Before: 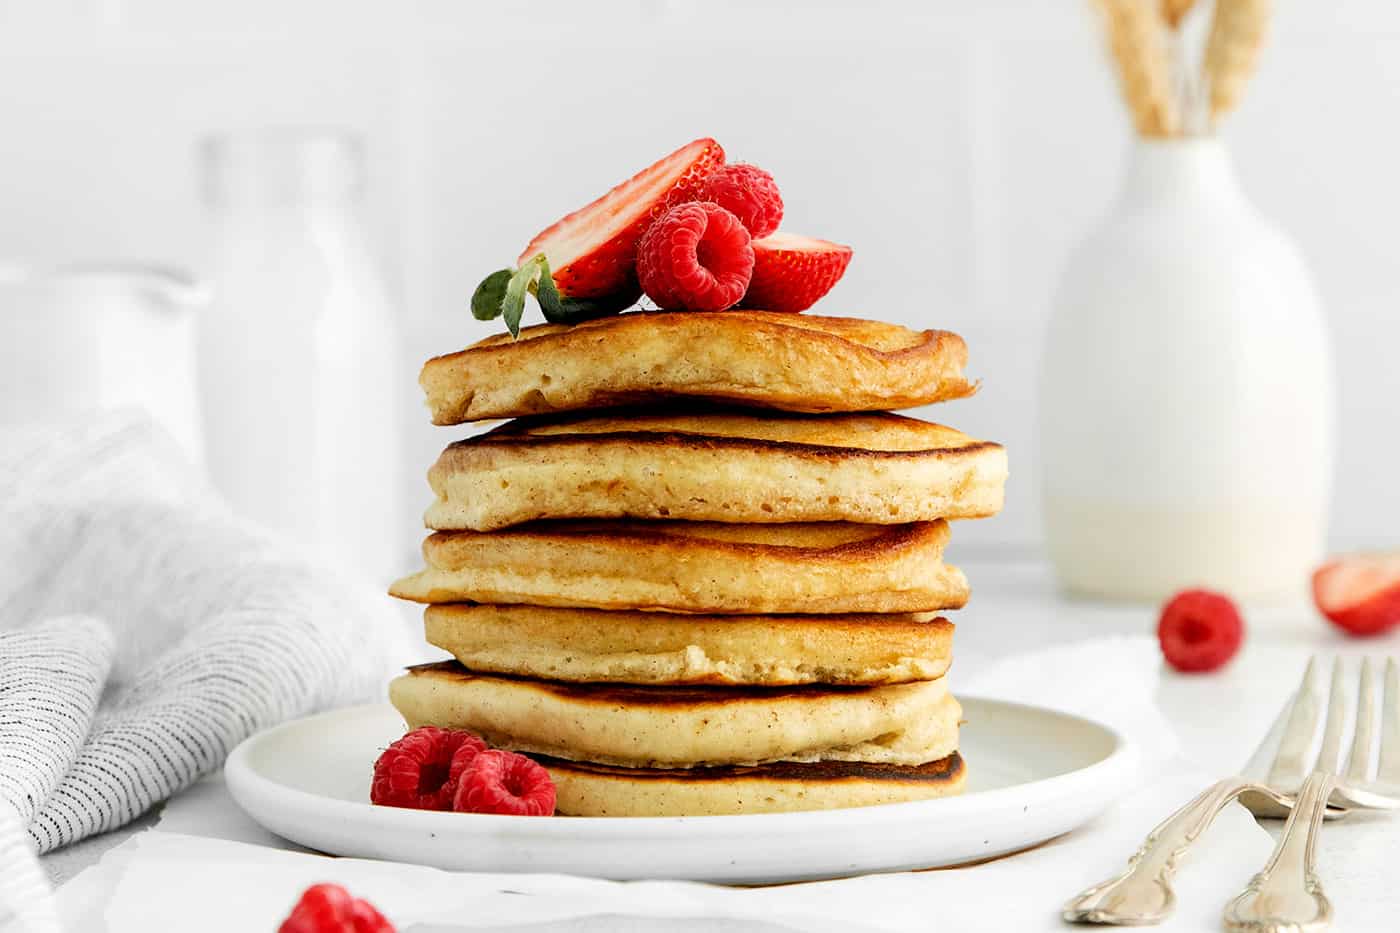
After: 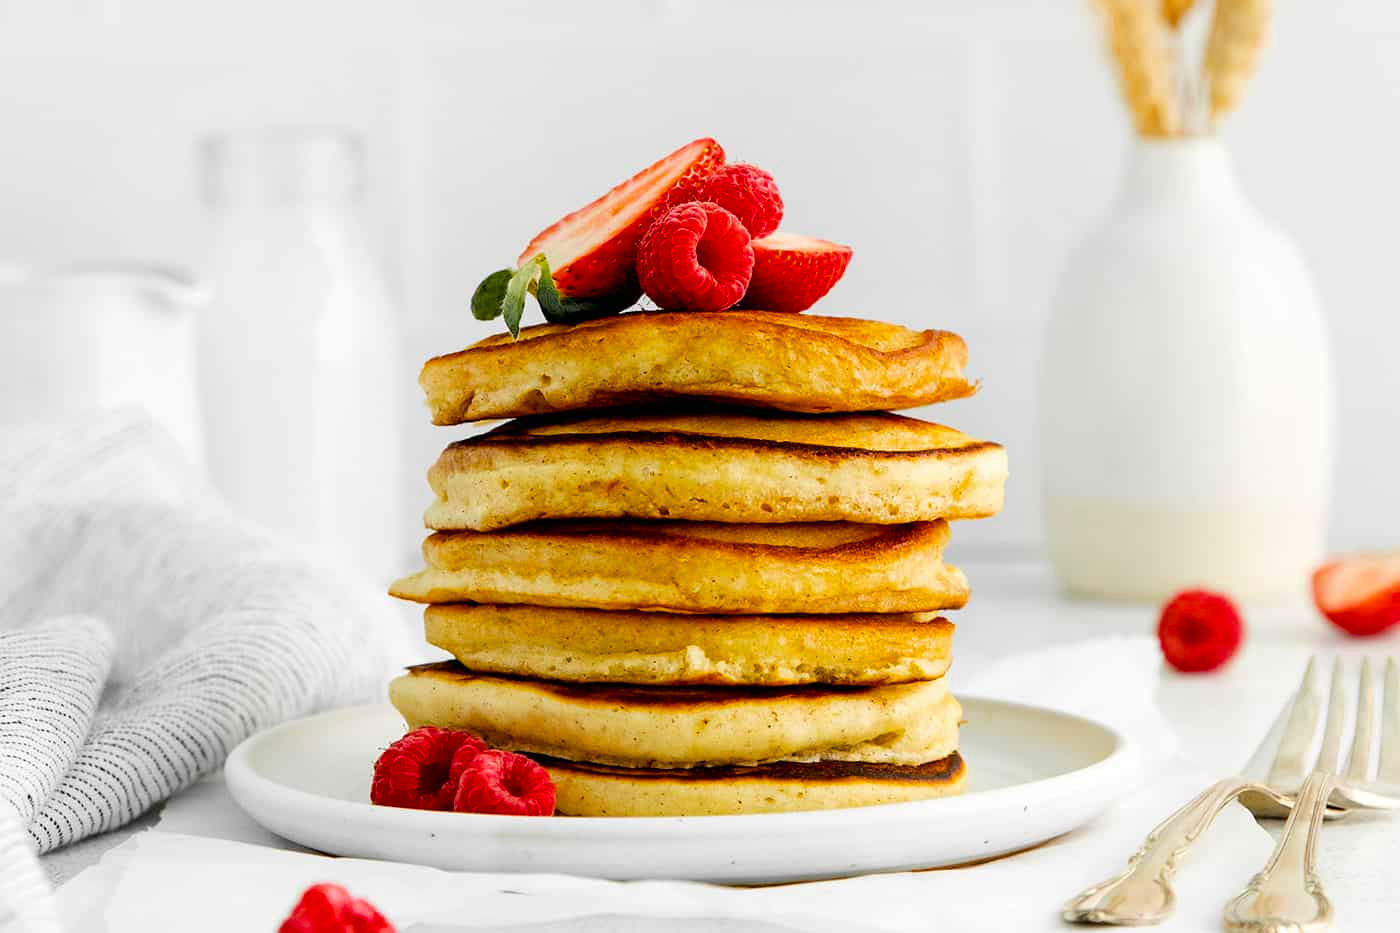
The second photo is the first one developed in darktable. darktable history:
color balance rgb: perceptual saturation grading › global saturation 30.027%
